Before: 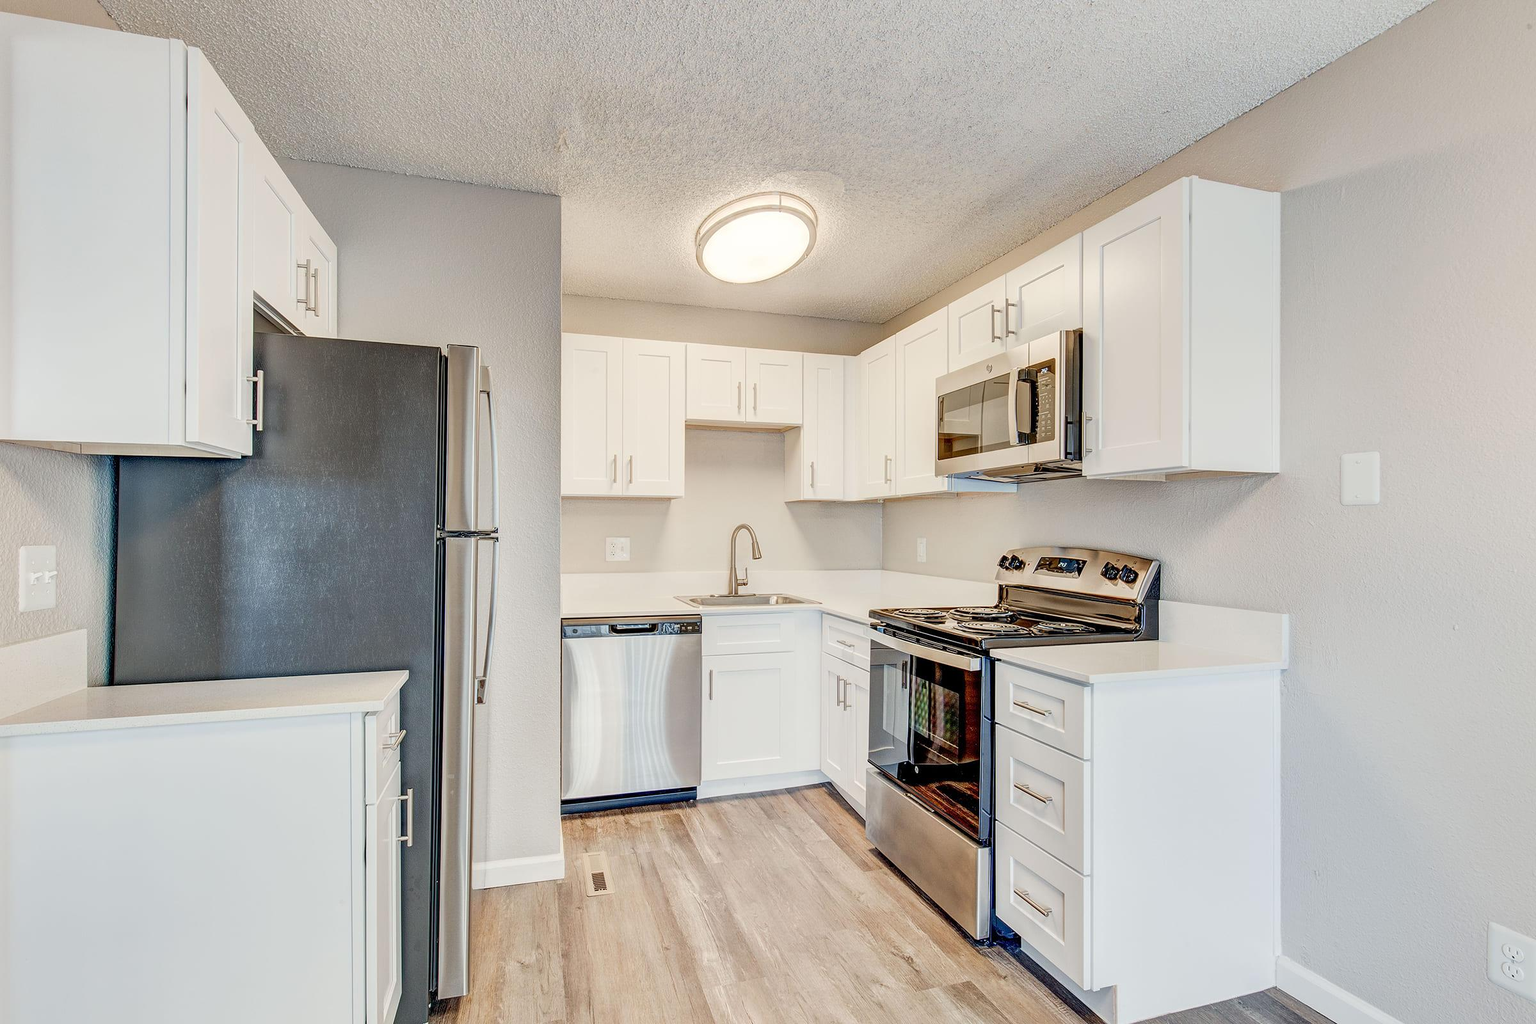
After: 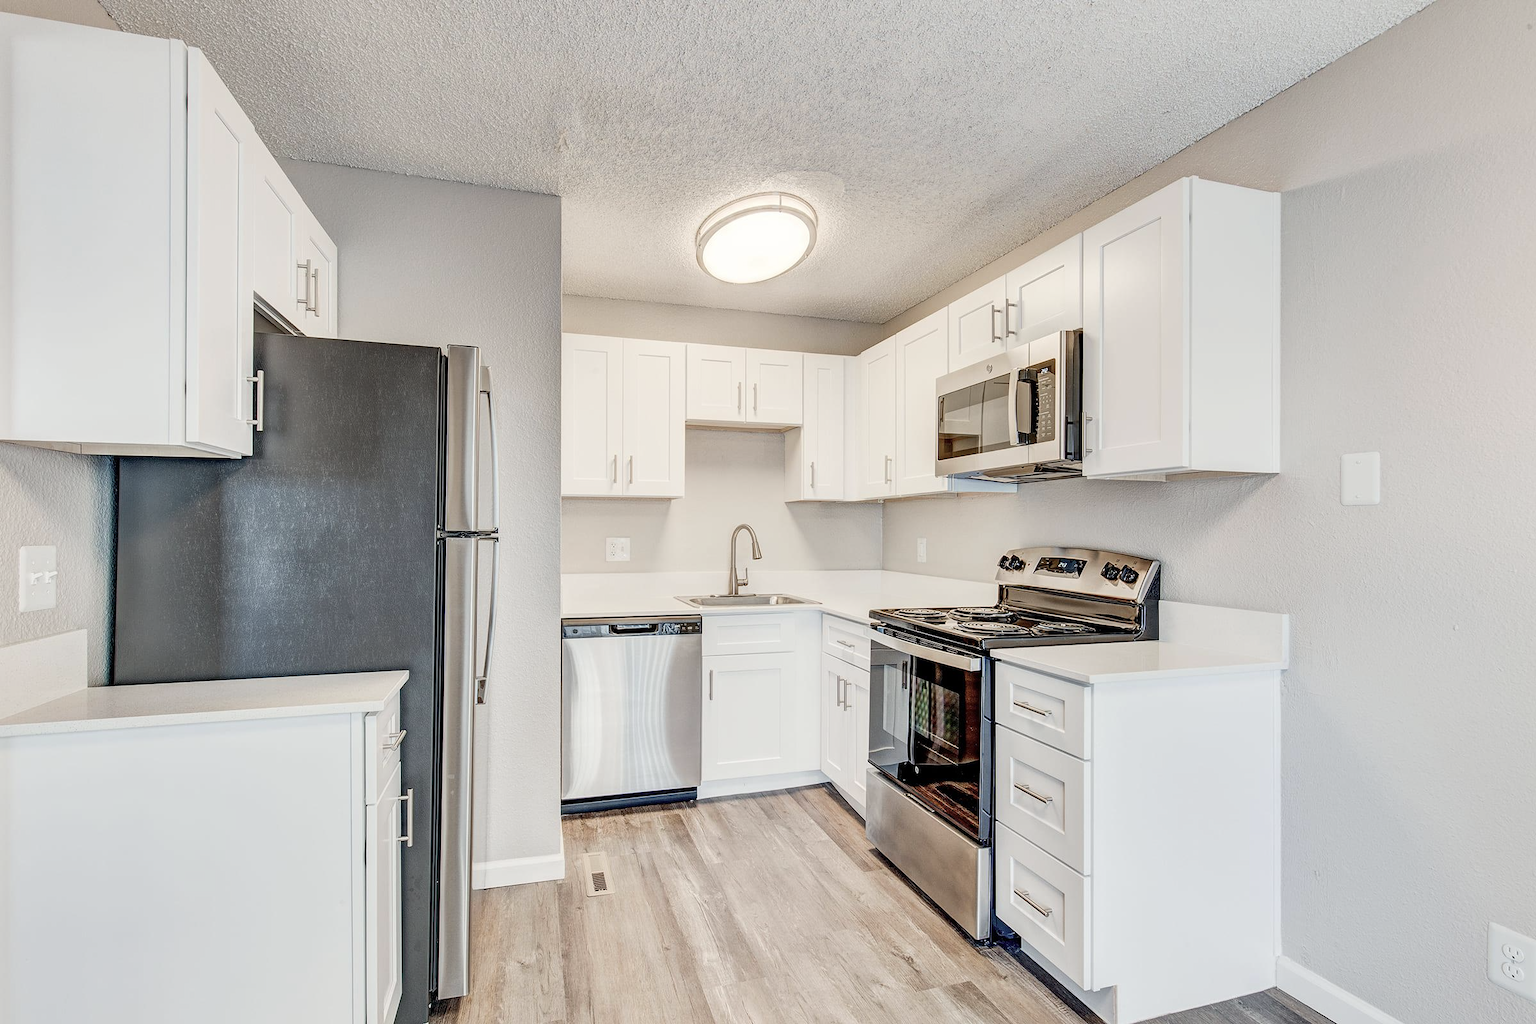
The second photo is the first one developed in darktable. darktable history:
contrast brightness saturation: contrast 0.099, saturation -0.299
